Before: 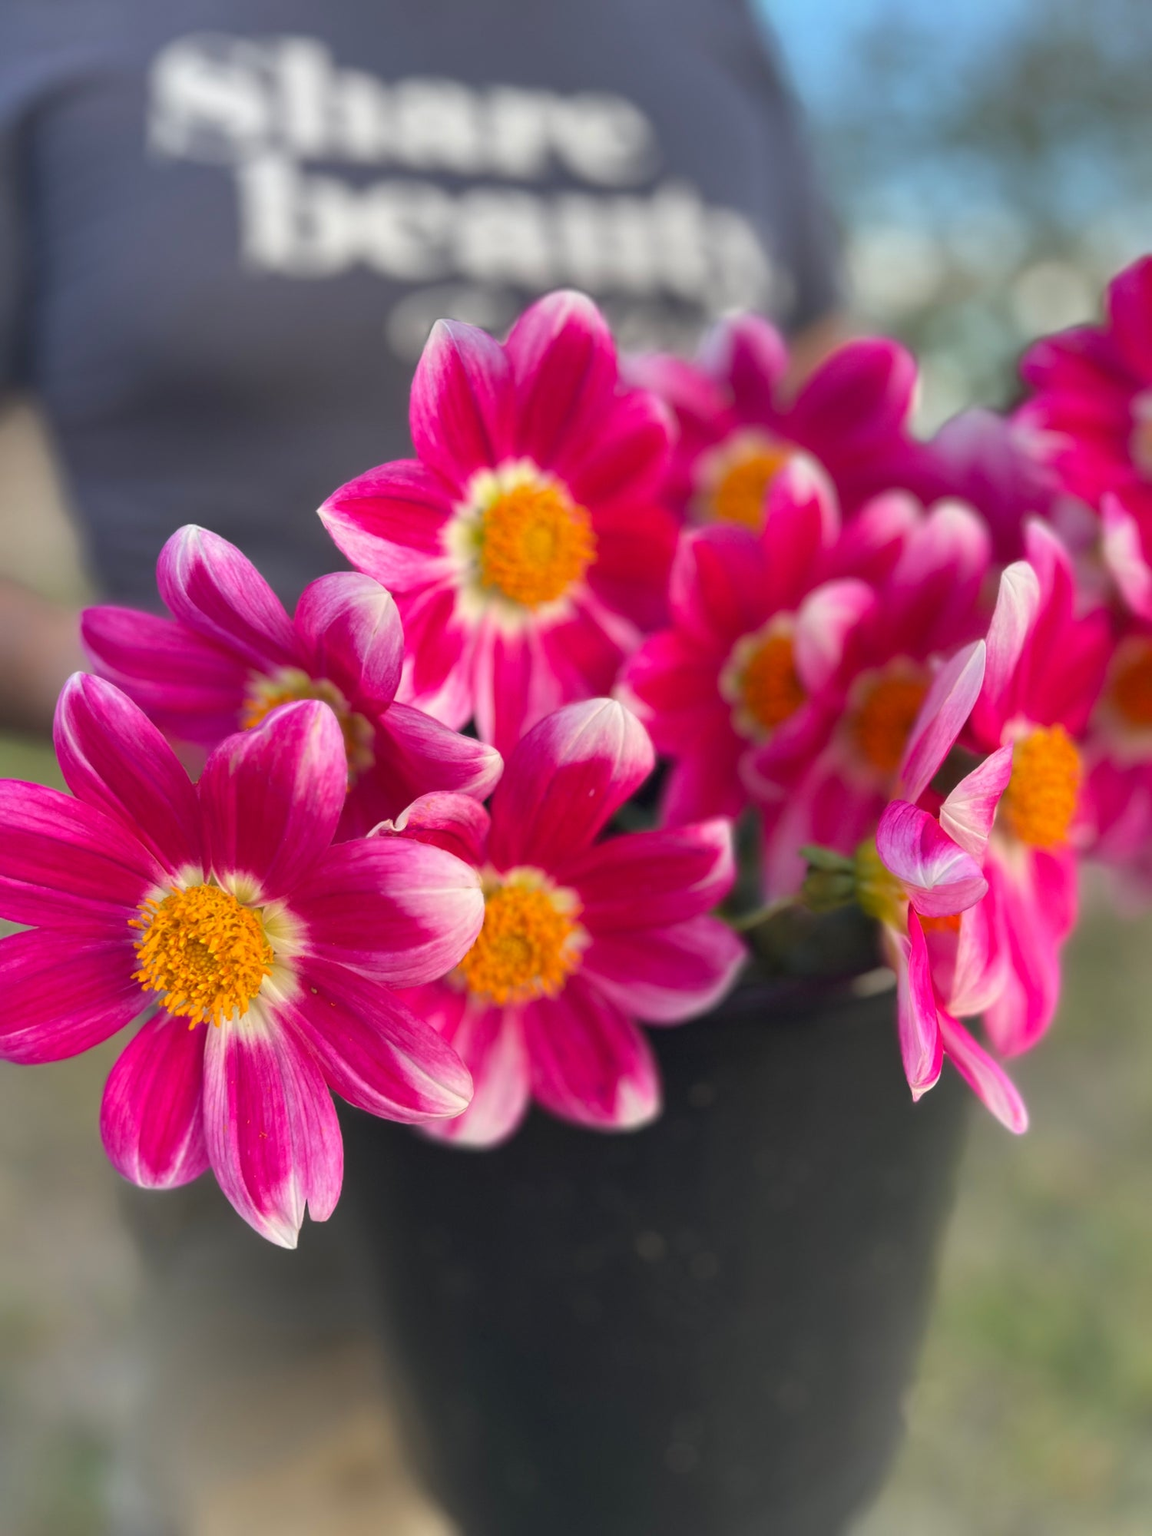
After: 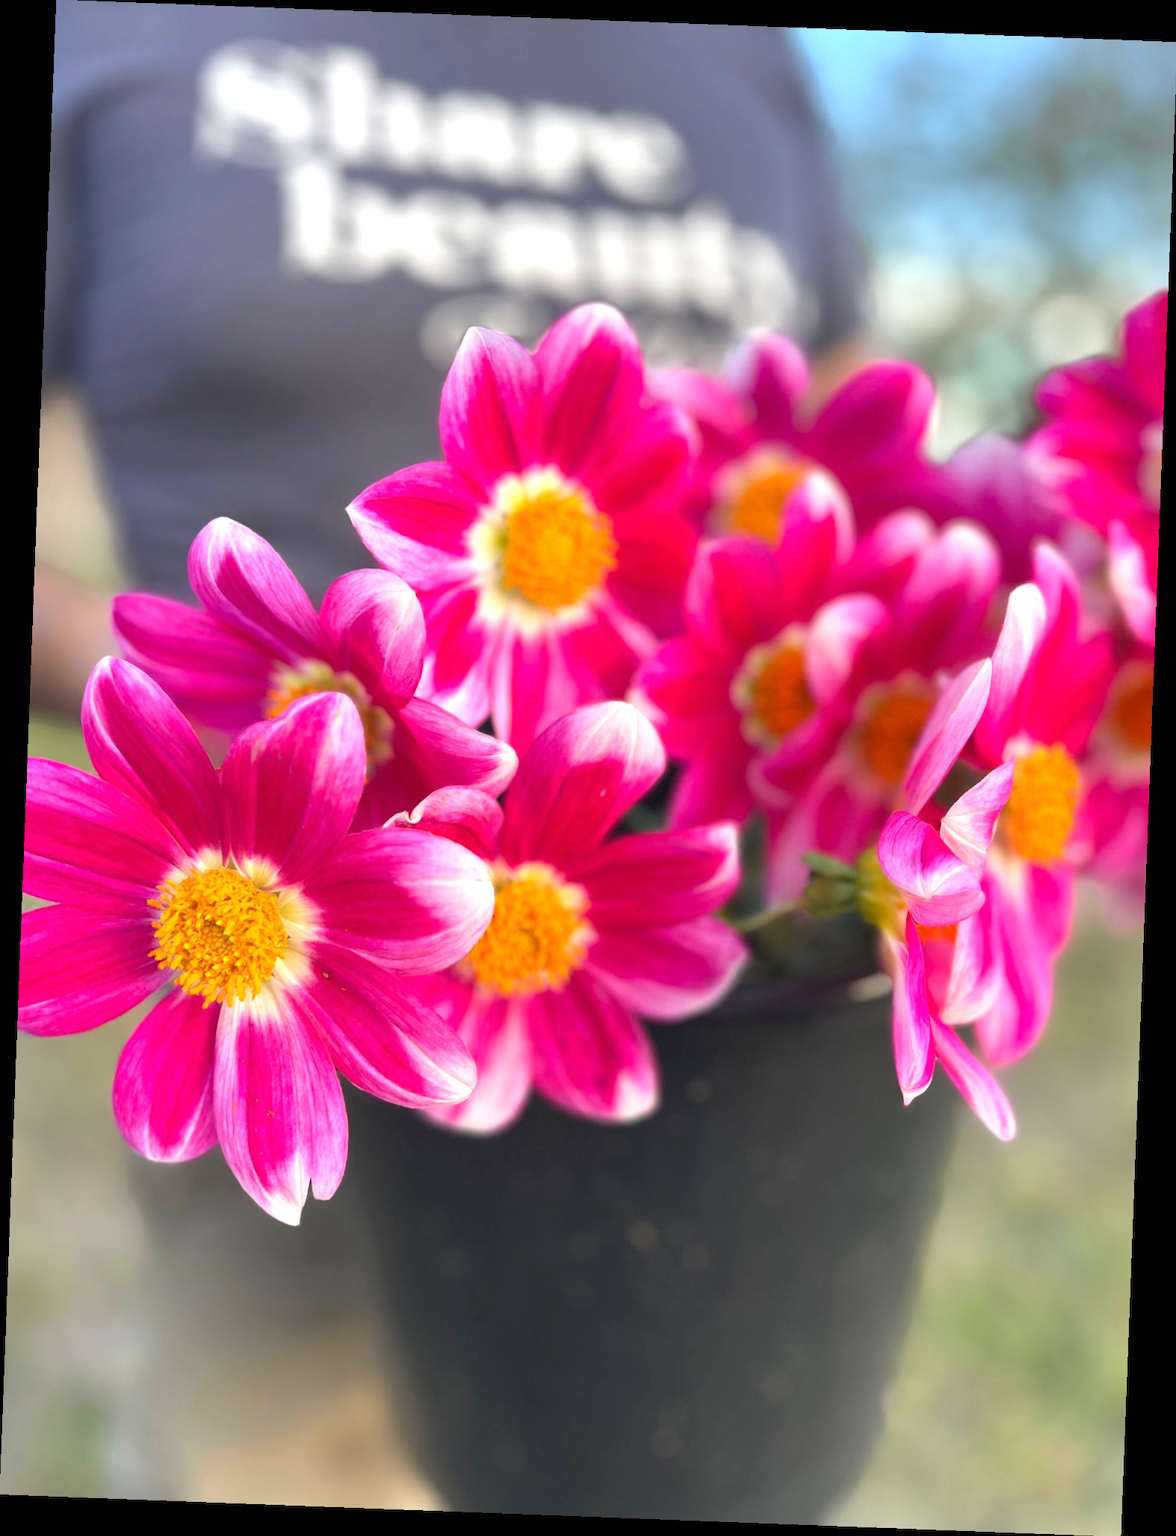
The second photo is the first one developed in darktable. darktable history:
rotate and perspective: rotation 2.17°, automatic cropping off
exposure: black level correction 0, exposure 0.7 EV, compensate exposure bias true, compensate highlight preservation false
